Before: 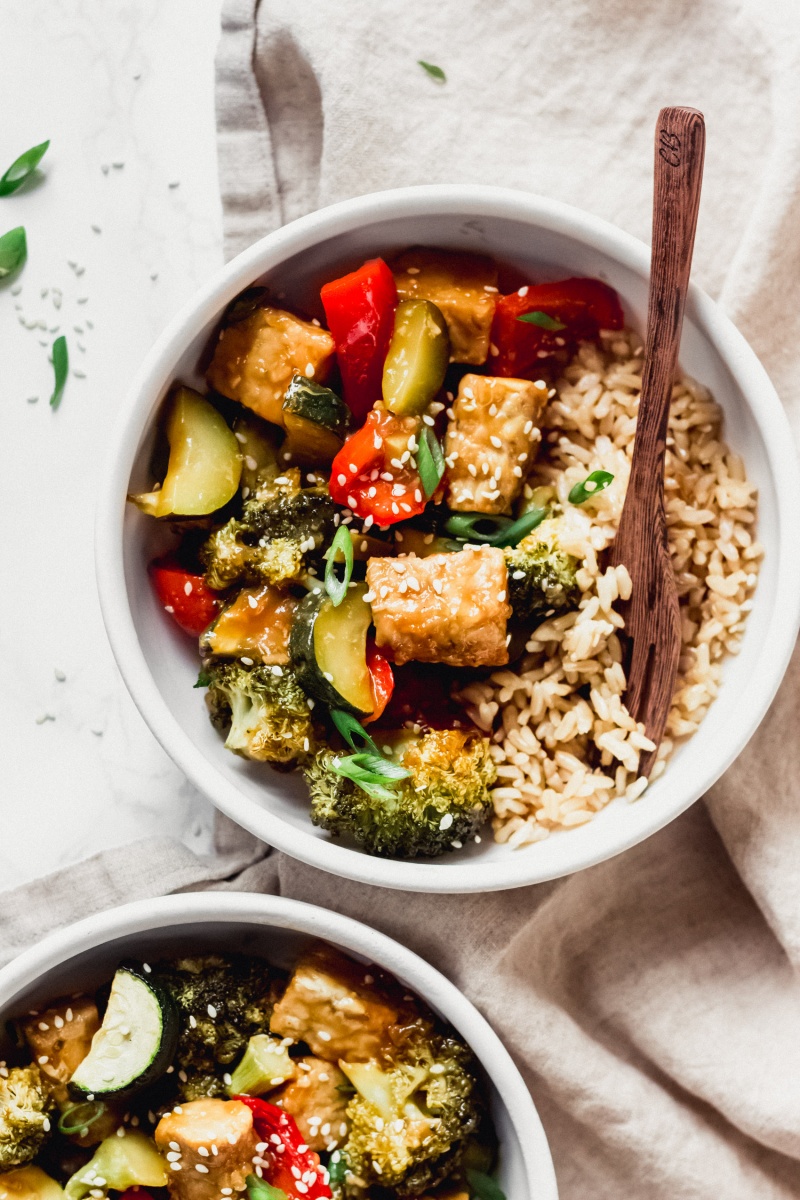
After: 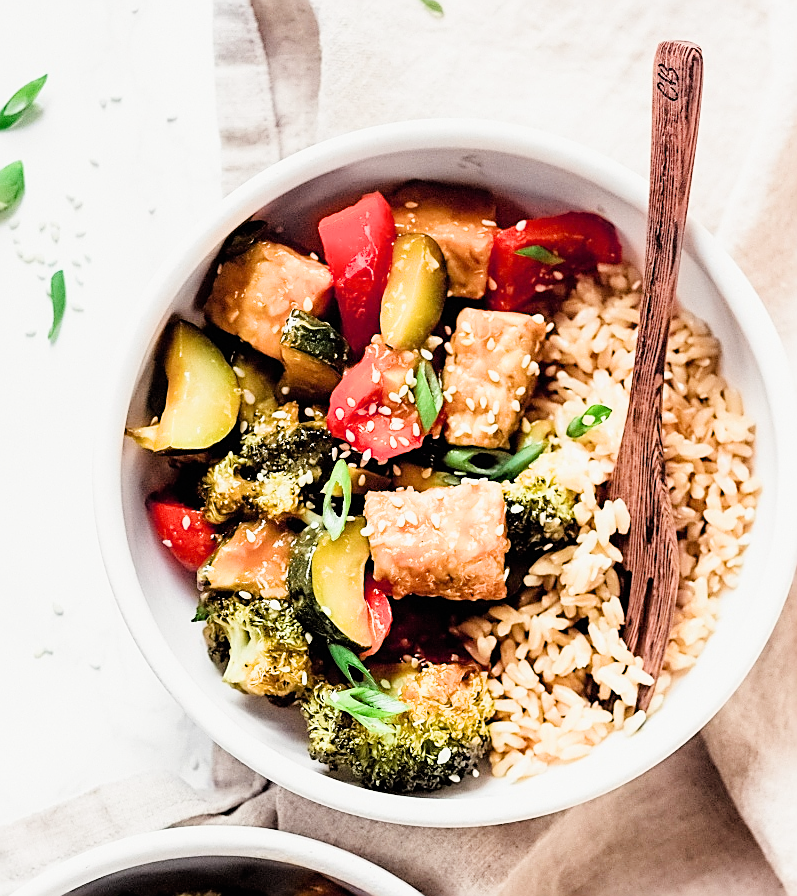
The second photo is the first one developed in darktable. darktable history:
filmic rgb: black relative exposure -7.65 EV, white relative exposure 4.56 EV, hardness 3.61
exposure: exposure 0.763 EV, compensate exposure bias true, compensate highlight preservation false
crop: left 0.3%, top 5.53%, bottom 19.792%
sharpen: radius 1.427, amount 1.266, threshold 0.629
tone equalizer: -8 EV -0.748 EV, -7 EV -0.736 EV, -6 EV -0.588 EV, -5 EV -0.367 EV, -3 EV 0.369 EV, -2 EV 0.6 EV, -1 EV 0.682 EV, +0 EV 0.778 EV
